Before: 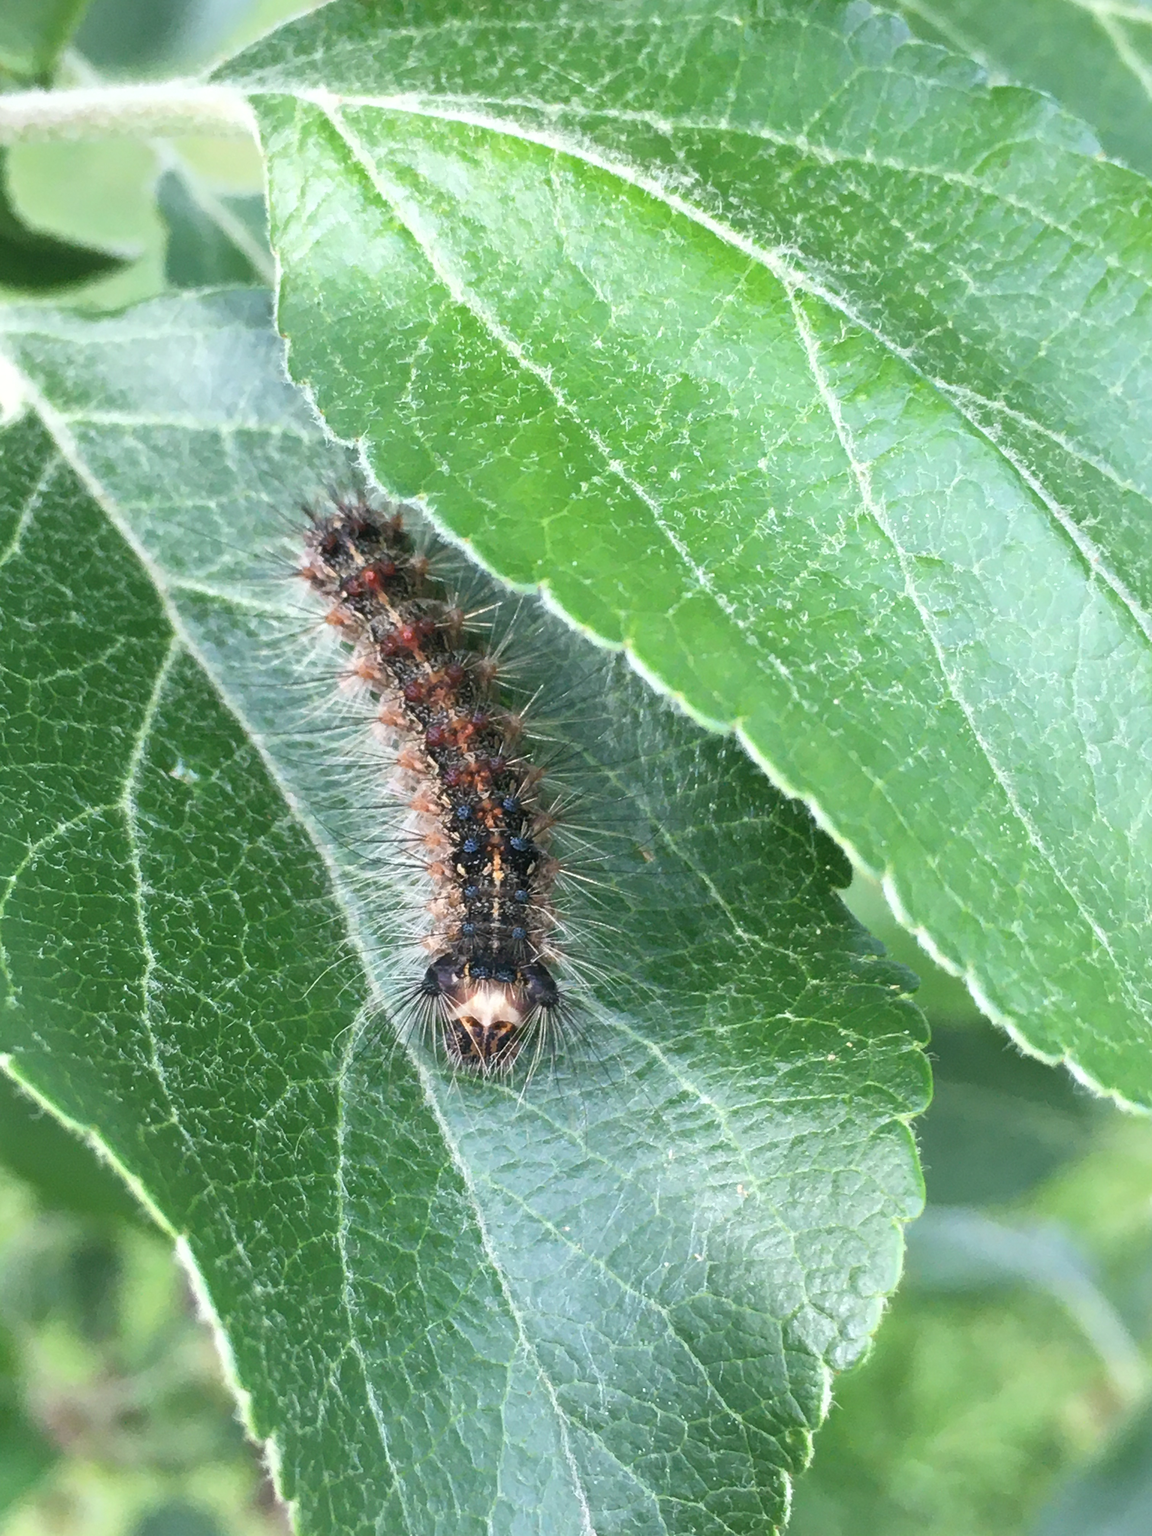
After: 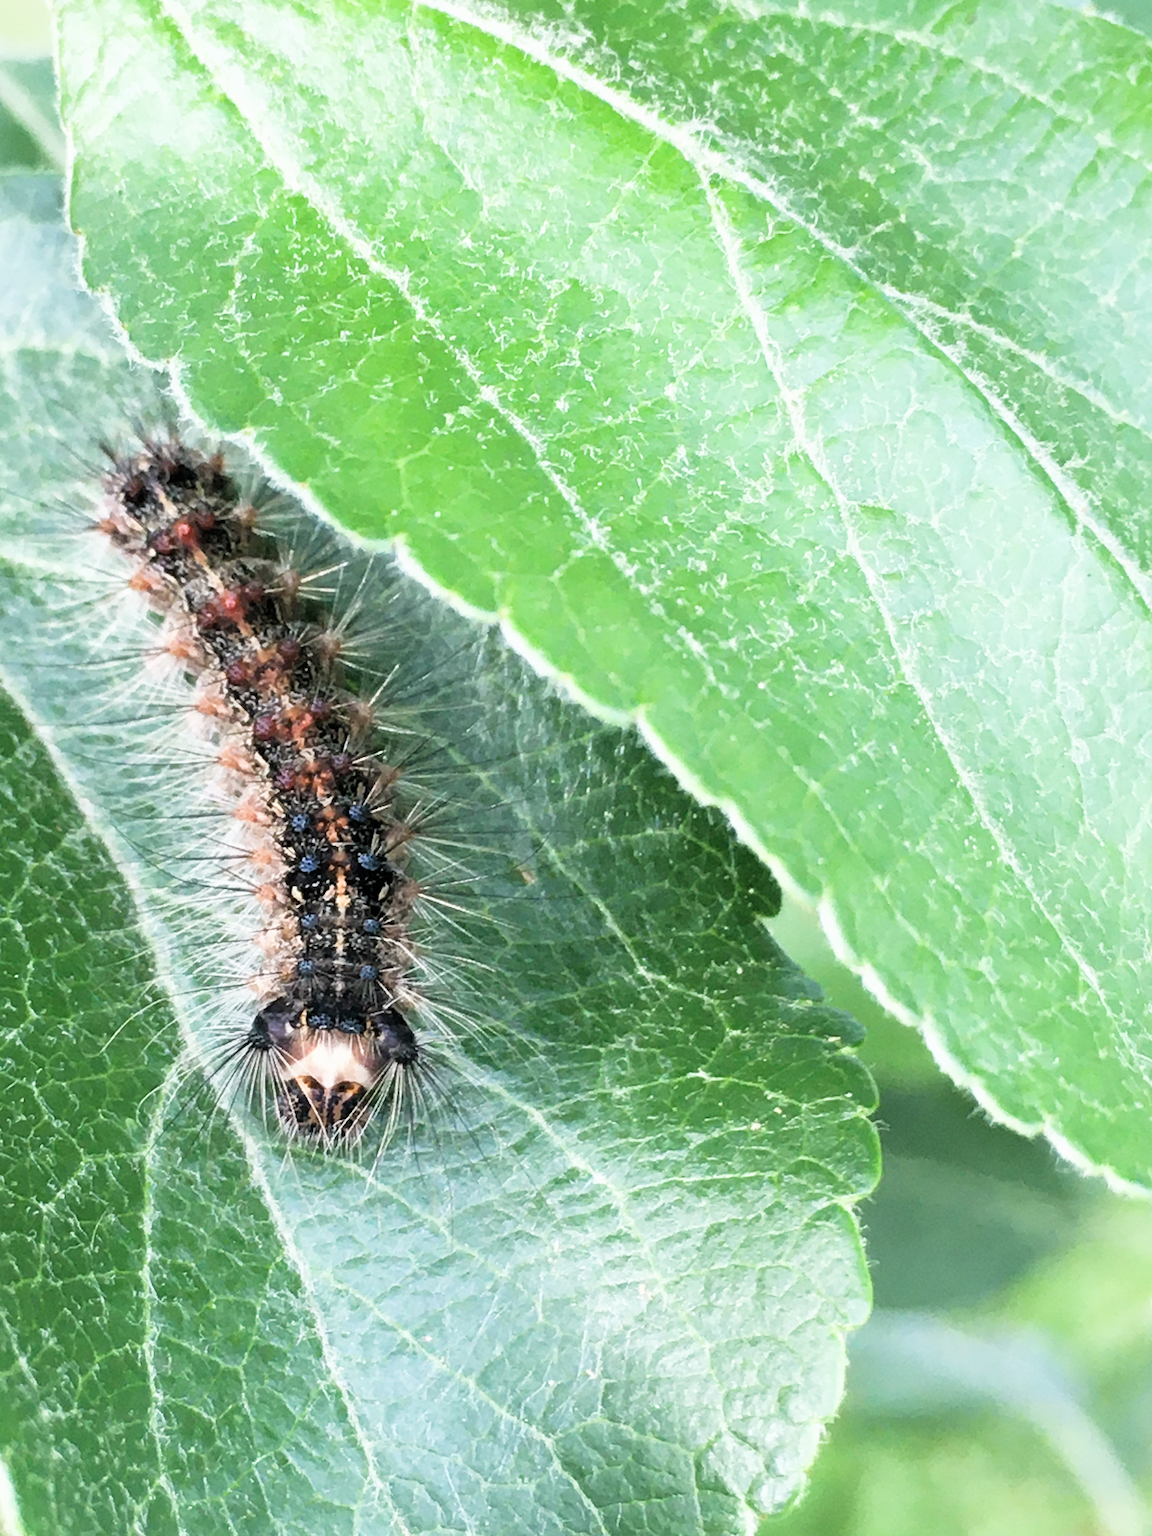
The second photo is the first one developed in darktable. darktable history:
crop: left 19.253%, top 9.696%, right 0.001%, bottom 9.579%
filmic rgb: black relative exposure -5.04 EV, white relative exposure 3.18 EV, hardness 3.47, contrast 1.189, highlights saturation mix -48.57%
exposure: black level correction 0, exposure 0.499 EV, compensate exposure bias true, compensate highlight preservation false
